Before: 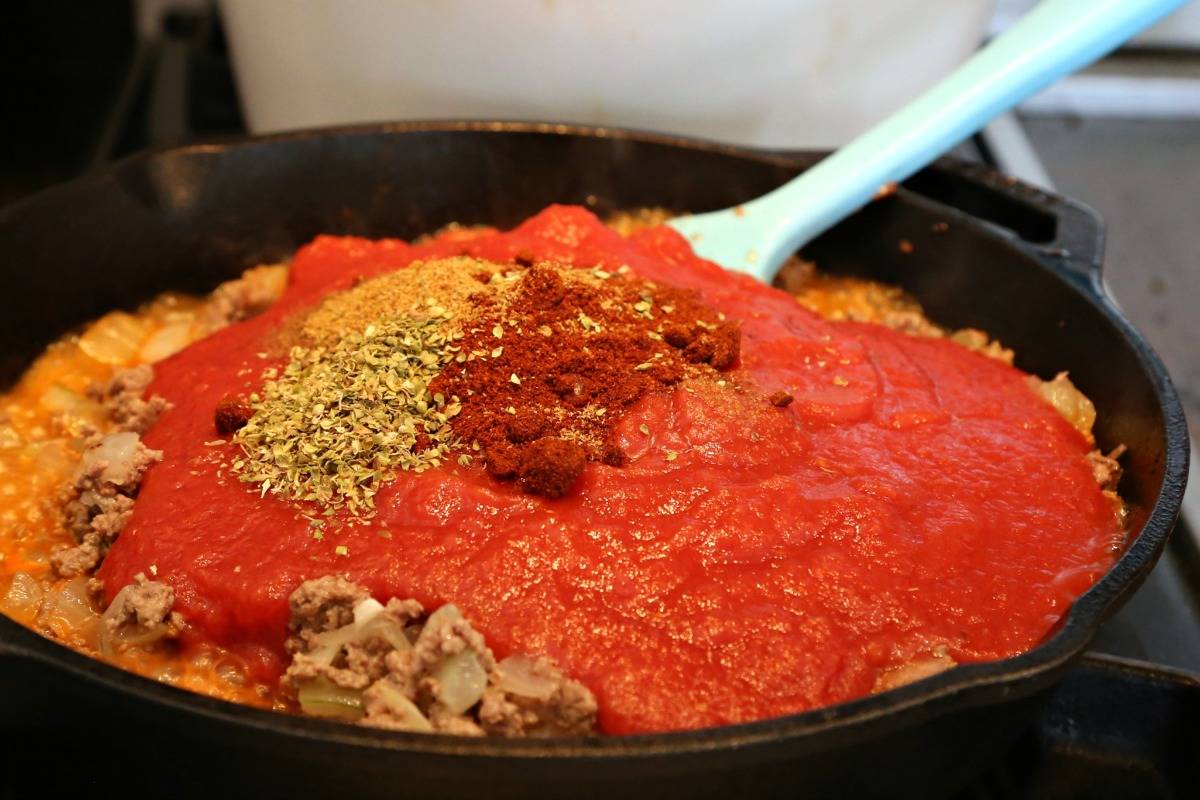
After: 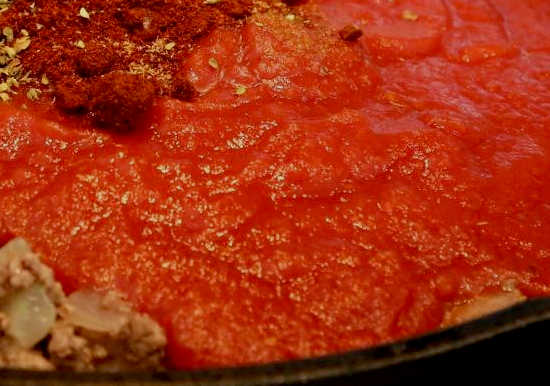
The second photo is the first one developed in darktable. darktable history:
crop: left 35.976%, top 45.819%, right 18.162%, bottom 5.807%
exposure: black level correction 0.011, exposure -0.478 EV, compensate highlight preservation false
